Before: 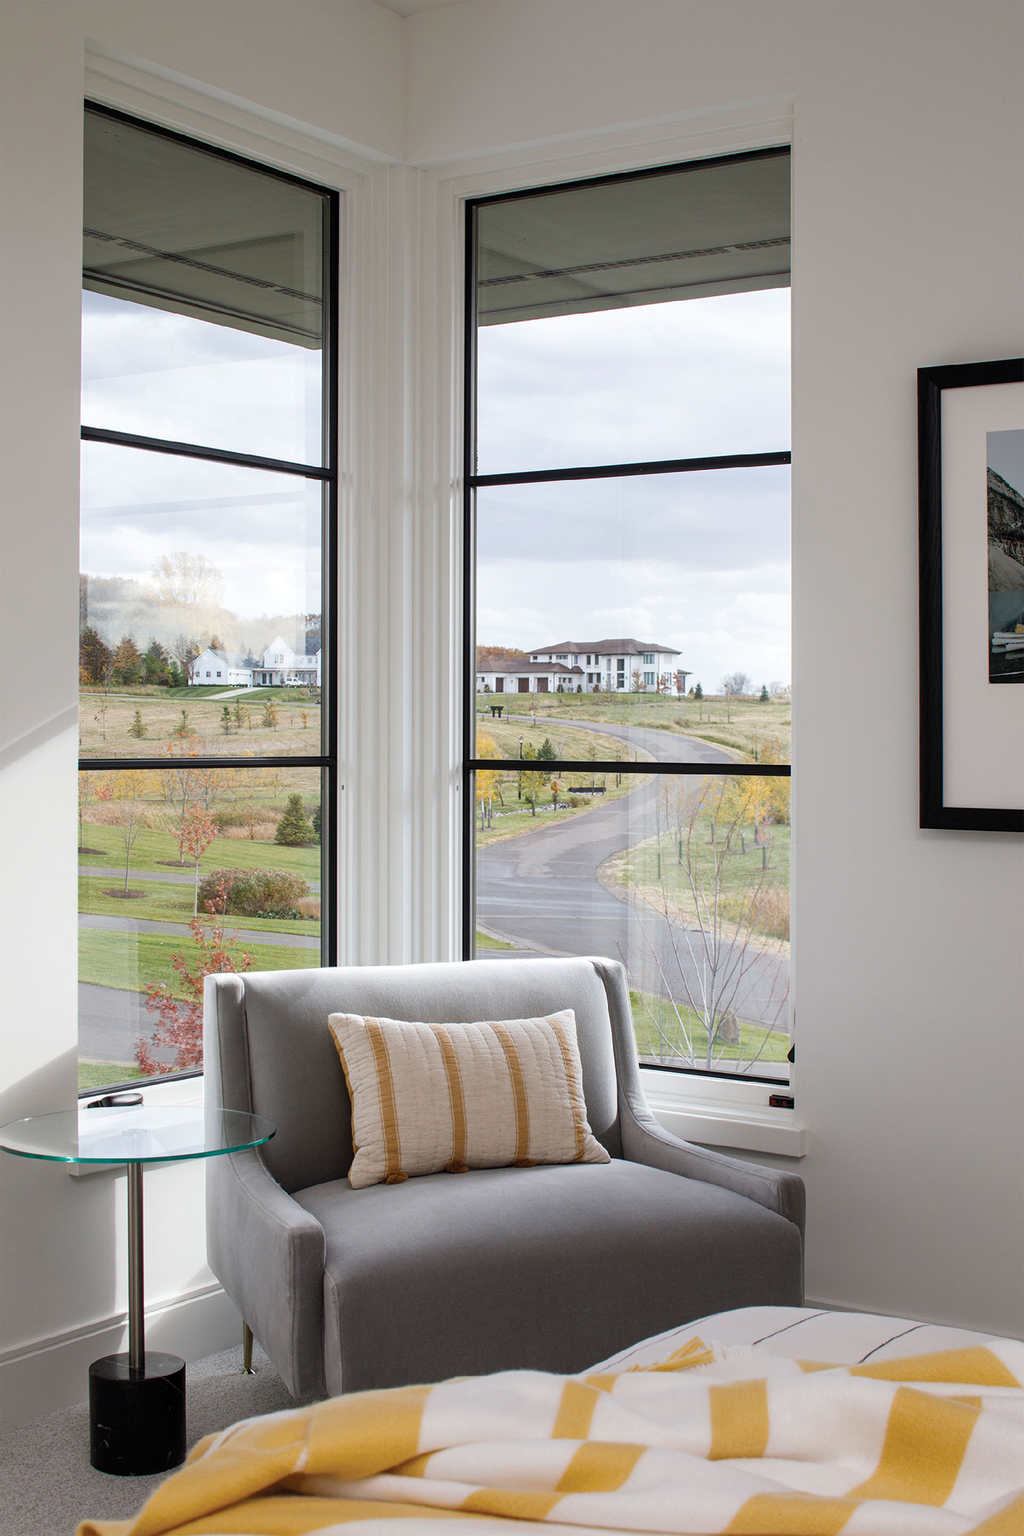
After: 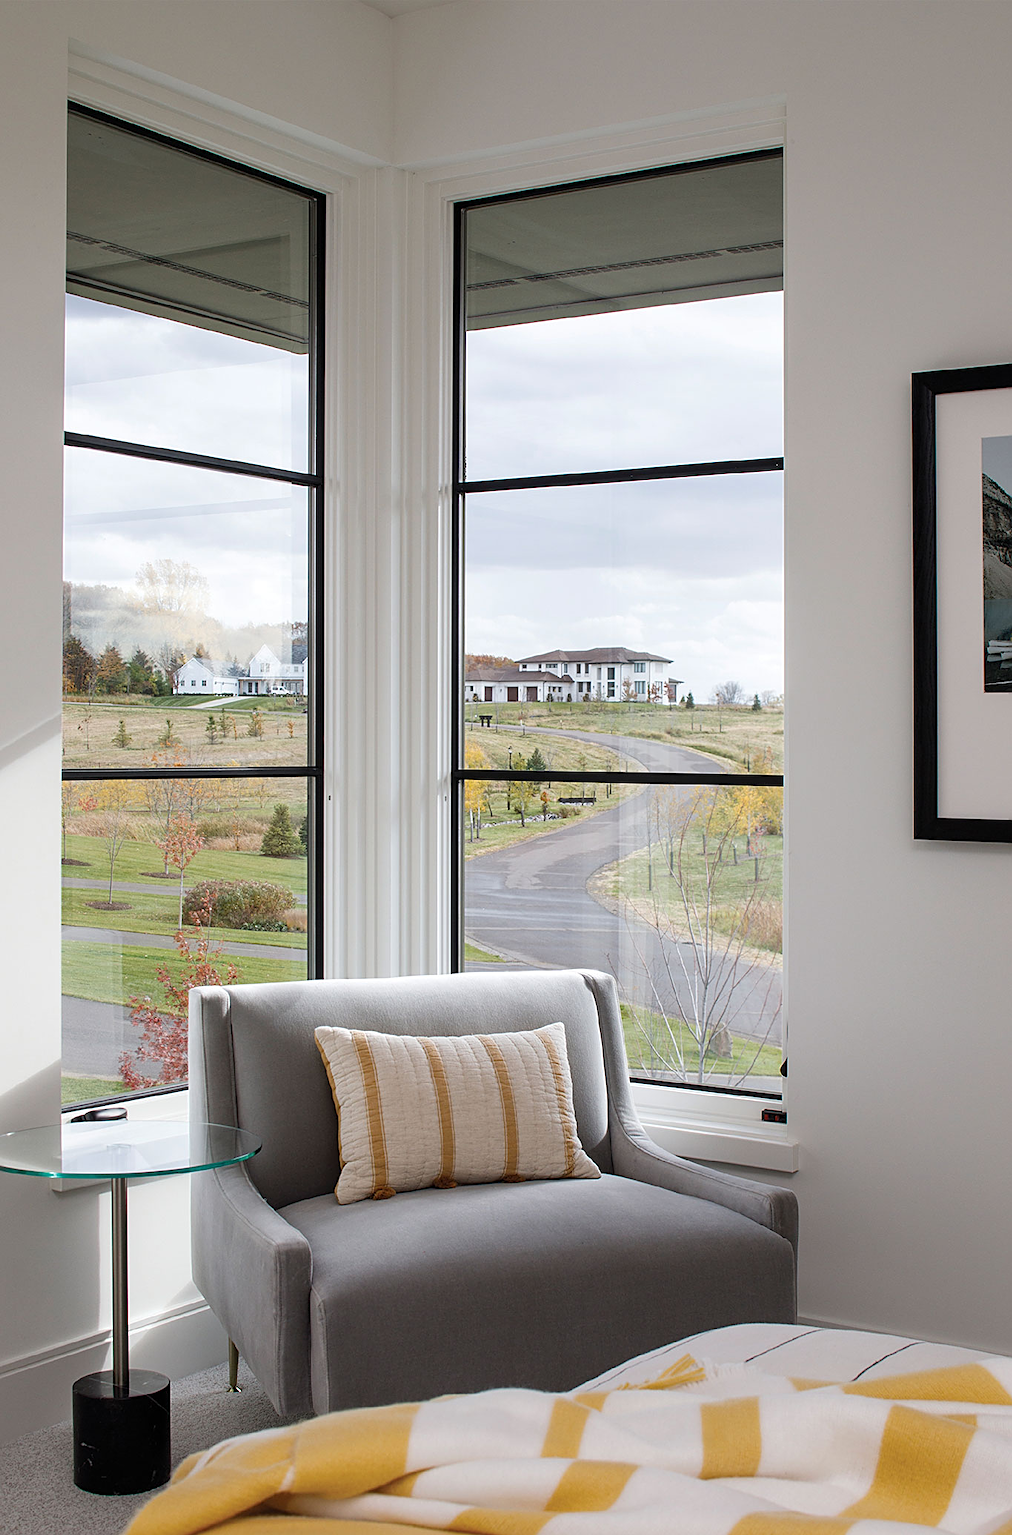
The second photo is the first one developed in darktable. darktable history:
sharpen: on, module defaults
crop and rotate: left 1.774%, right 0.633%, bottom 1.28%
